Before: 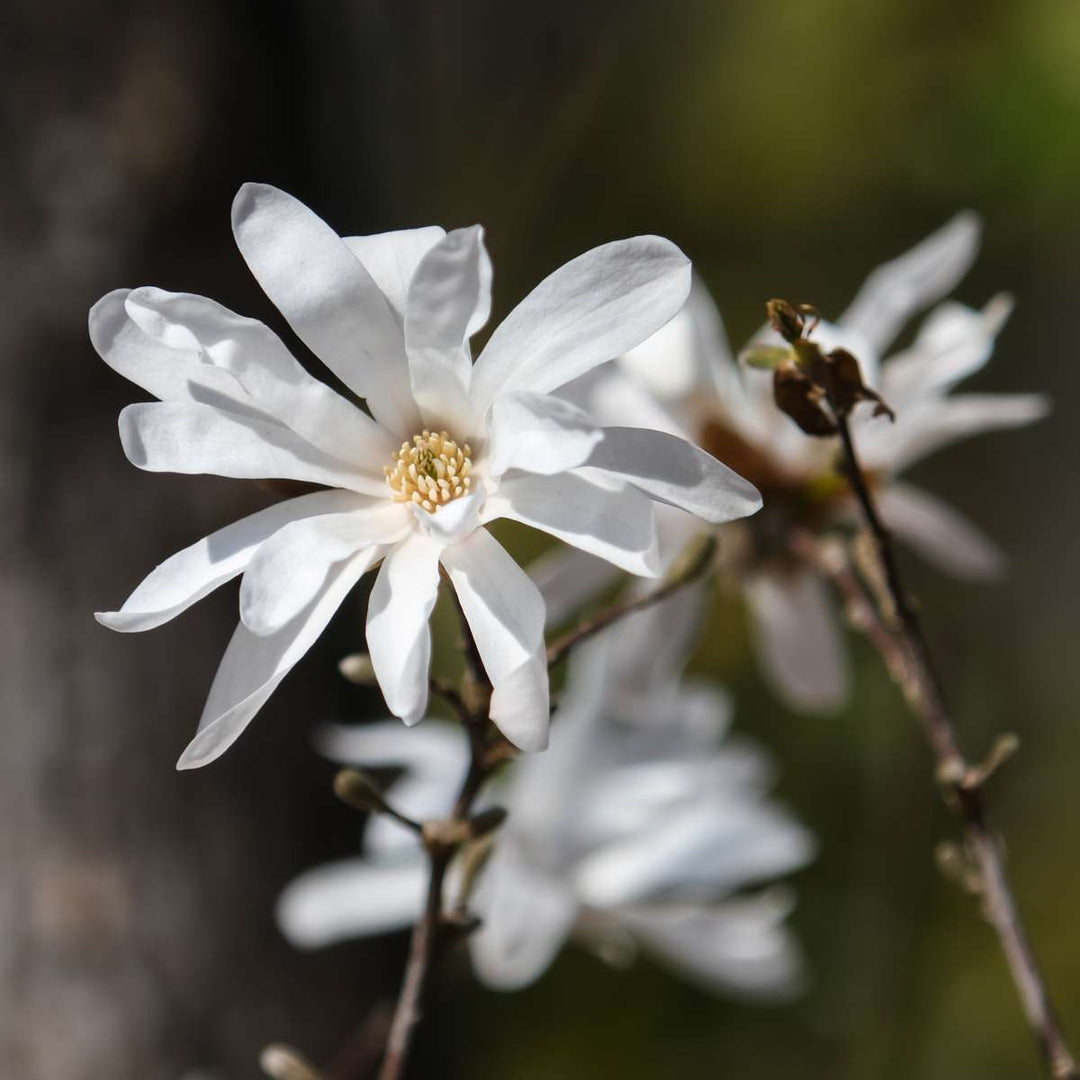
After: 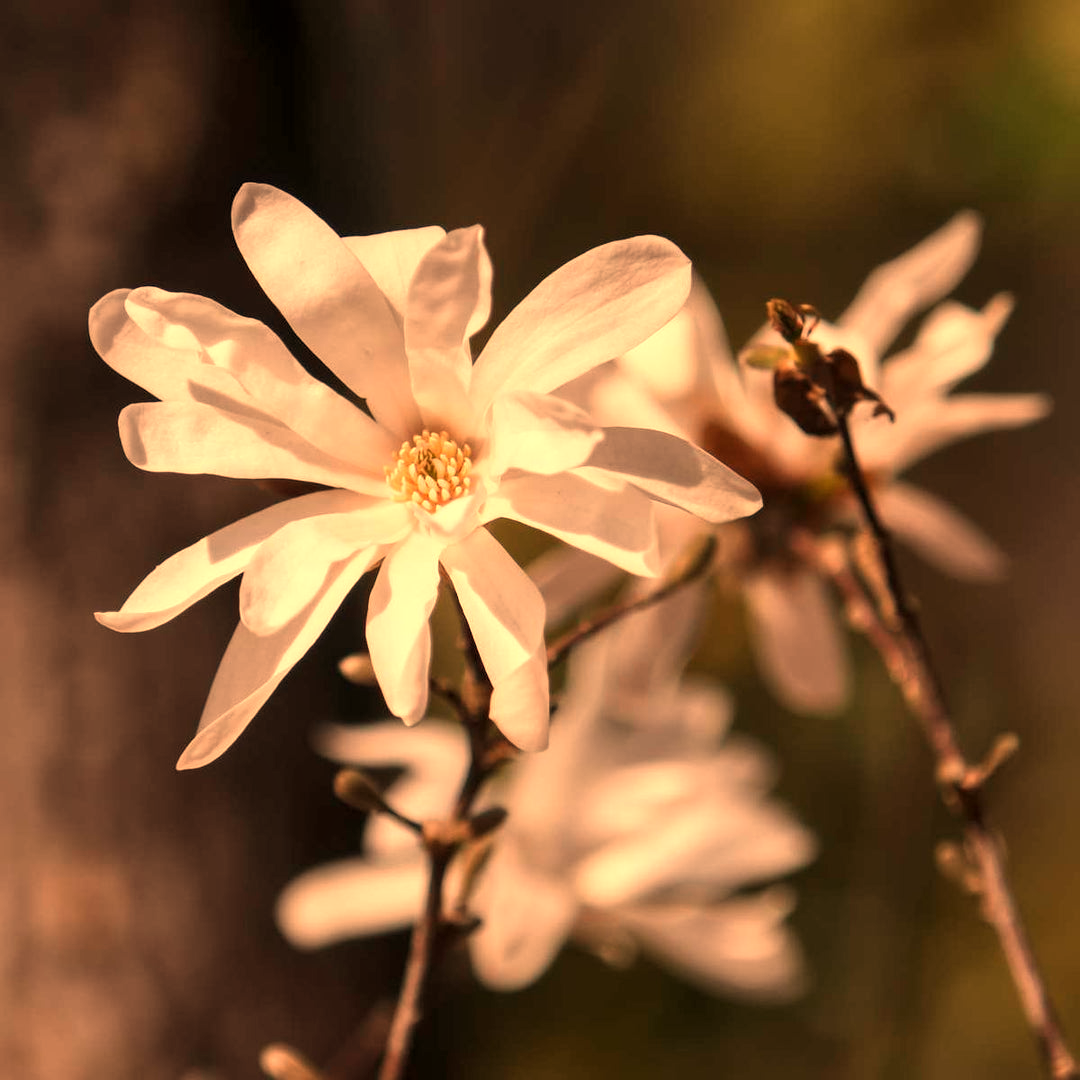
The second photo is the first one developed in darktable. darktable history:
local contrast: highlights 100%, shadows 100%, detail 120%, midtone range 0.2
white balance: red 1.467, blue 0.684
